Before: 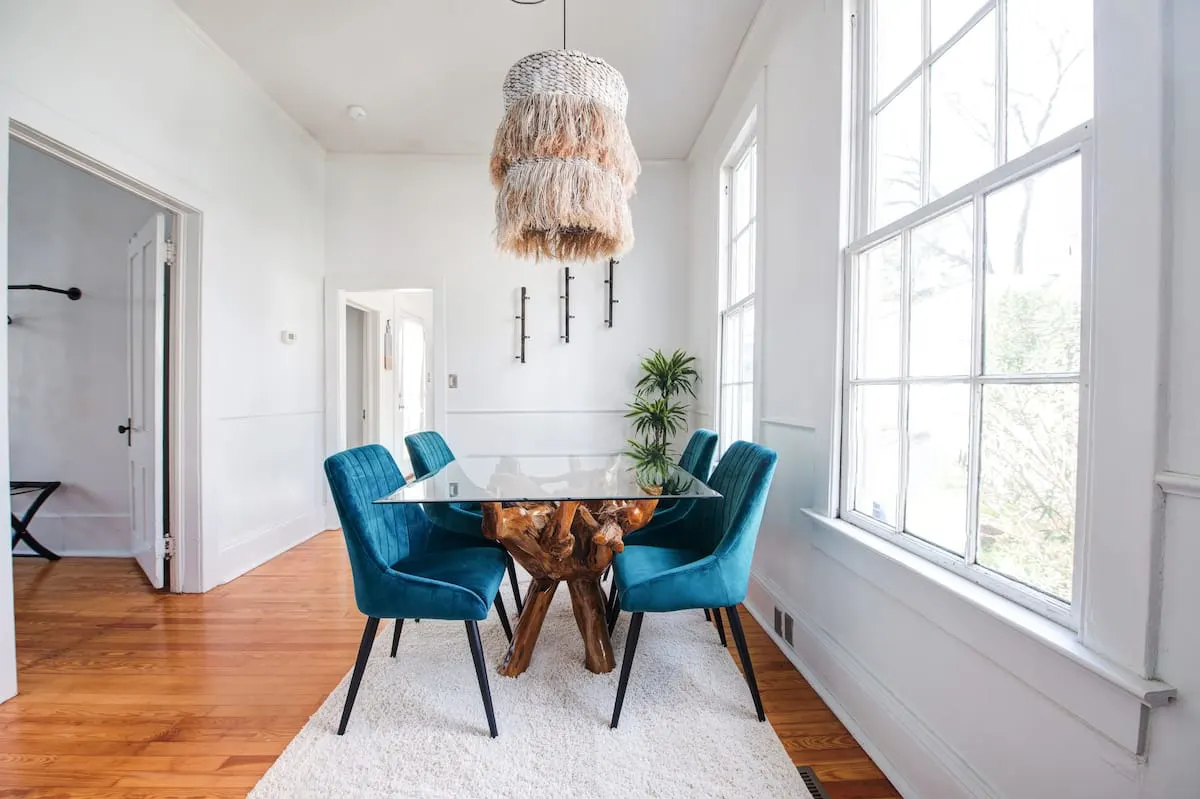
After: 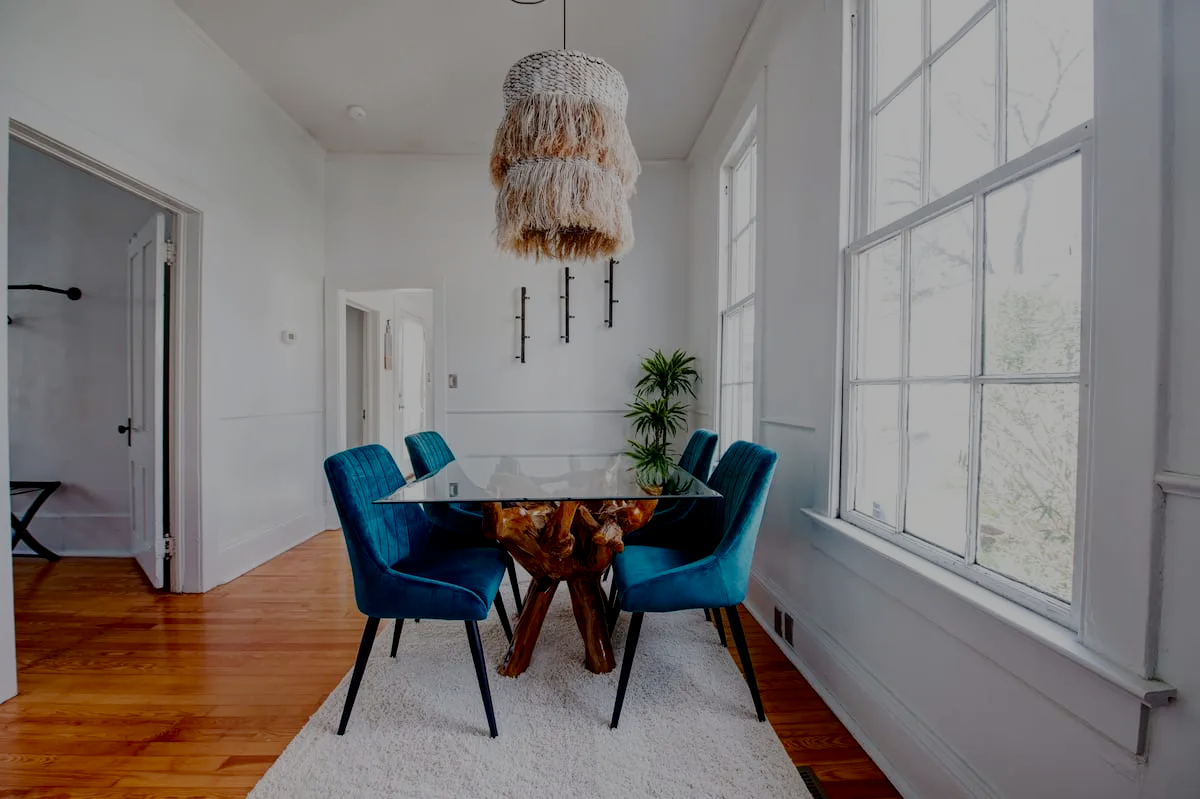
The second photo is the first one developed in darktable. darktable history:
contrast brightness saturation: brightness -0.2, saturation 0.08
filmic rgb: middle gray luminance 29%, black relative exposure -10.3 EV, white relative exposure 5.5 EV, threshold 6 EV, target black luminance 0%, hardness 3.95, latitude 2.04%, contrast 1.132, highlights saturation mix 5%, shadows ↔ highlights balance 15.11%, preserve chrominance no, color science v3 (2019), use custom middle-gray values true, iterations of high-quality reconstruction 0, enable highlight reconstruction true
